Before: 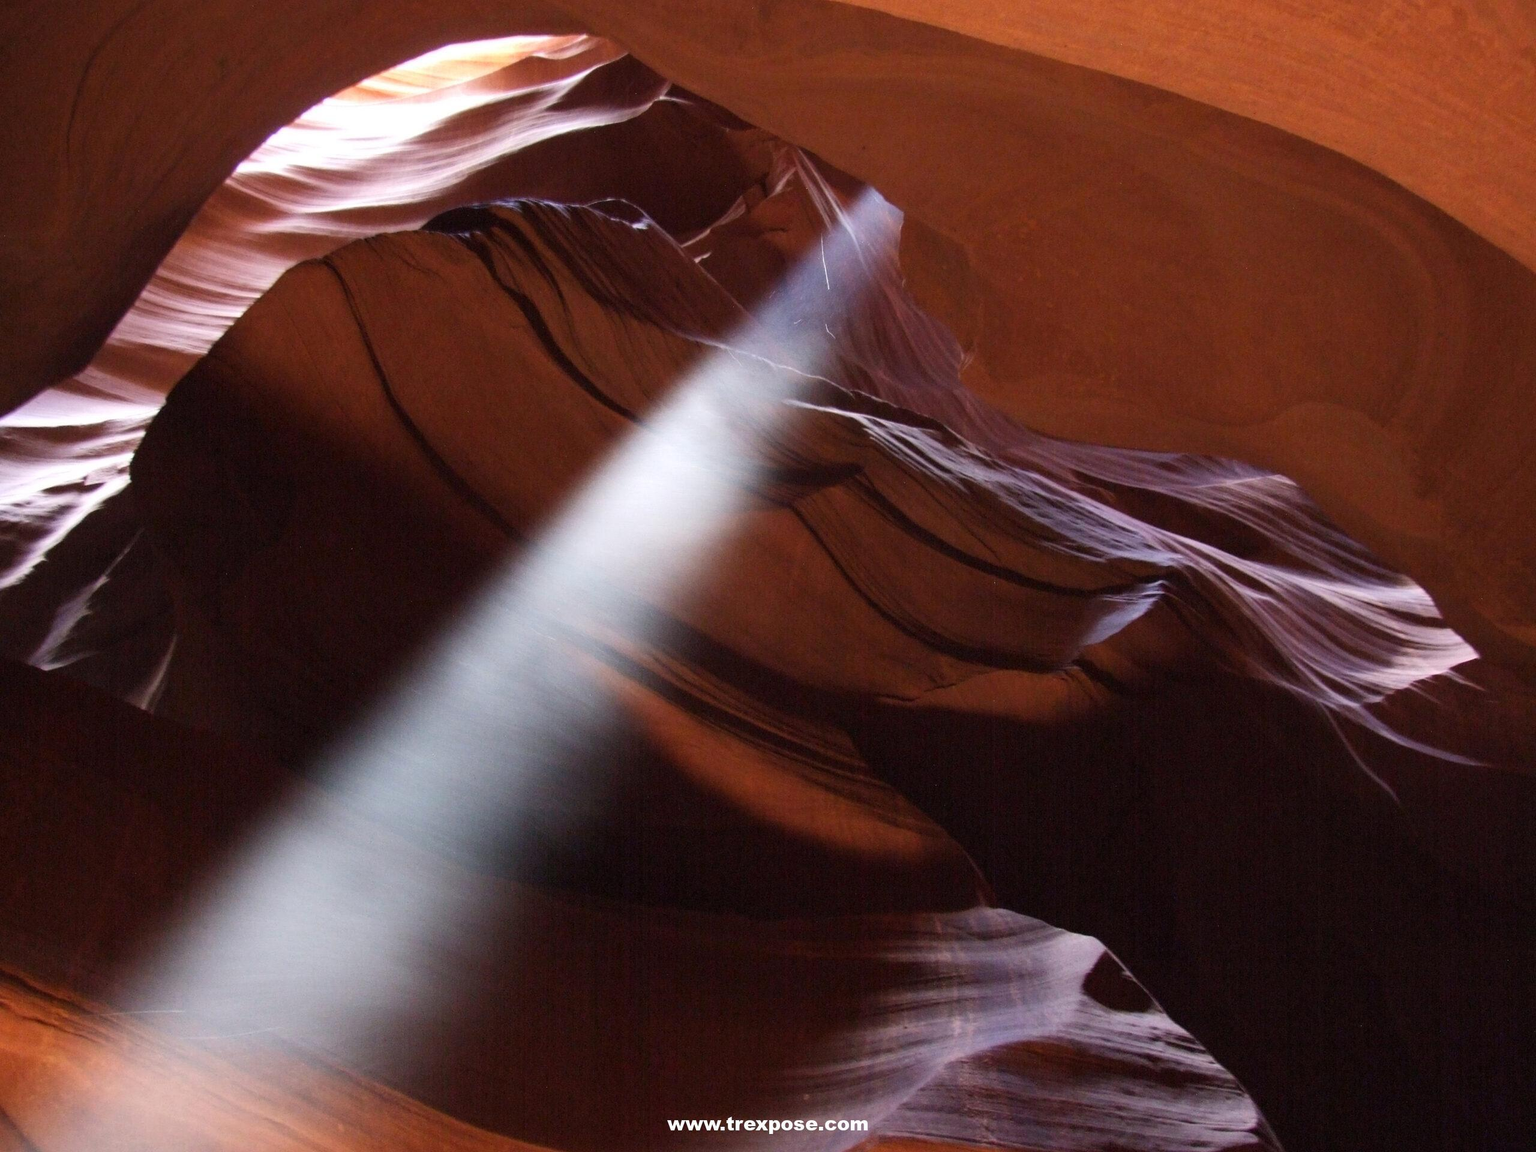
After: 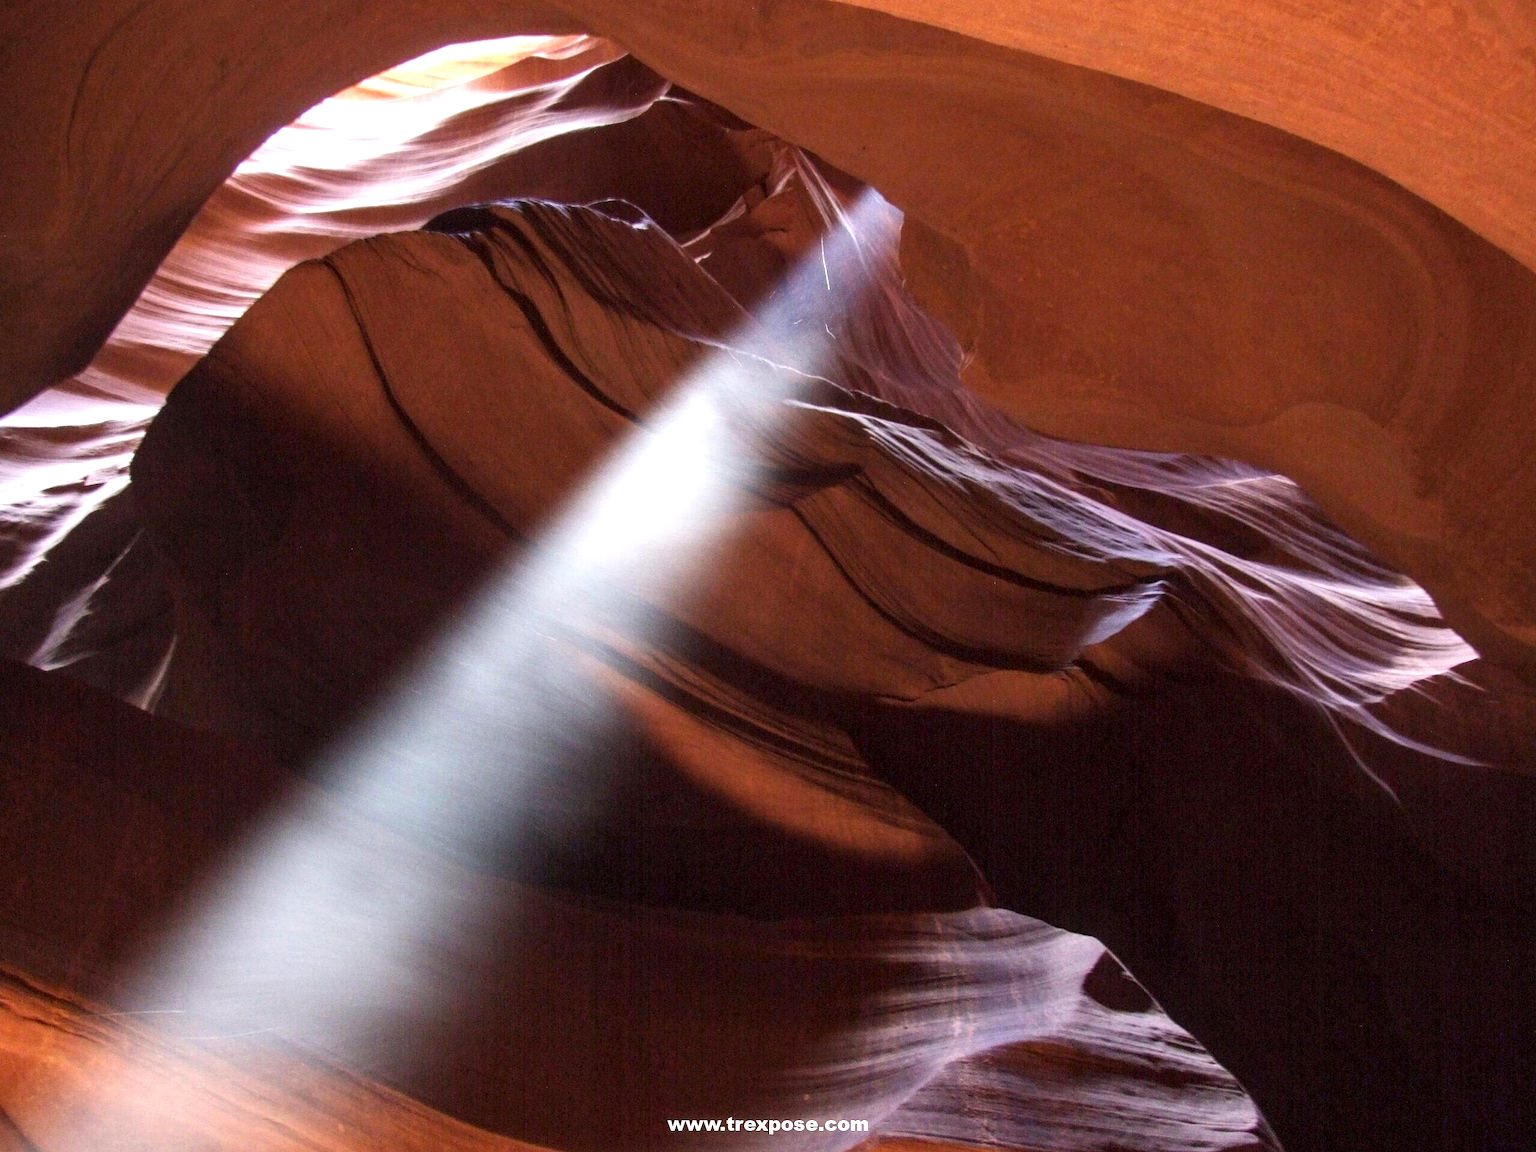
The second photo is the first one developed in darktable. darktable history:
exposure: black level correction 0.001, exposure 0.499 EV, compensate highlight preservation false
local contrast: on, module defaults
base curve: curves: ch0 [(0, 0) (0.989, 0.992)], preserve colors none
